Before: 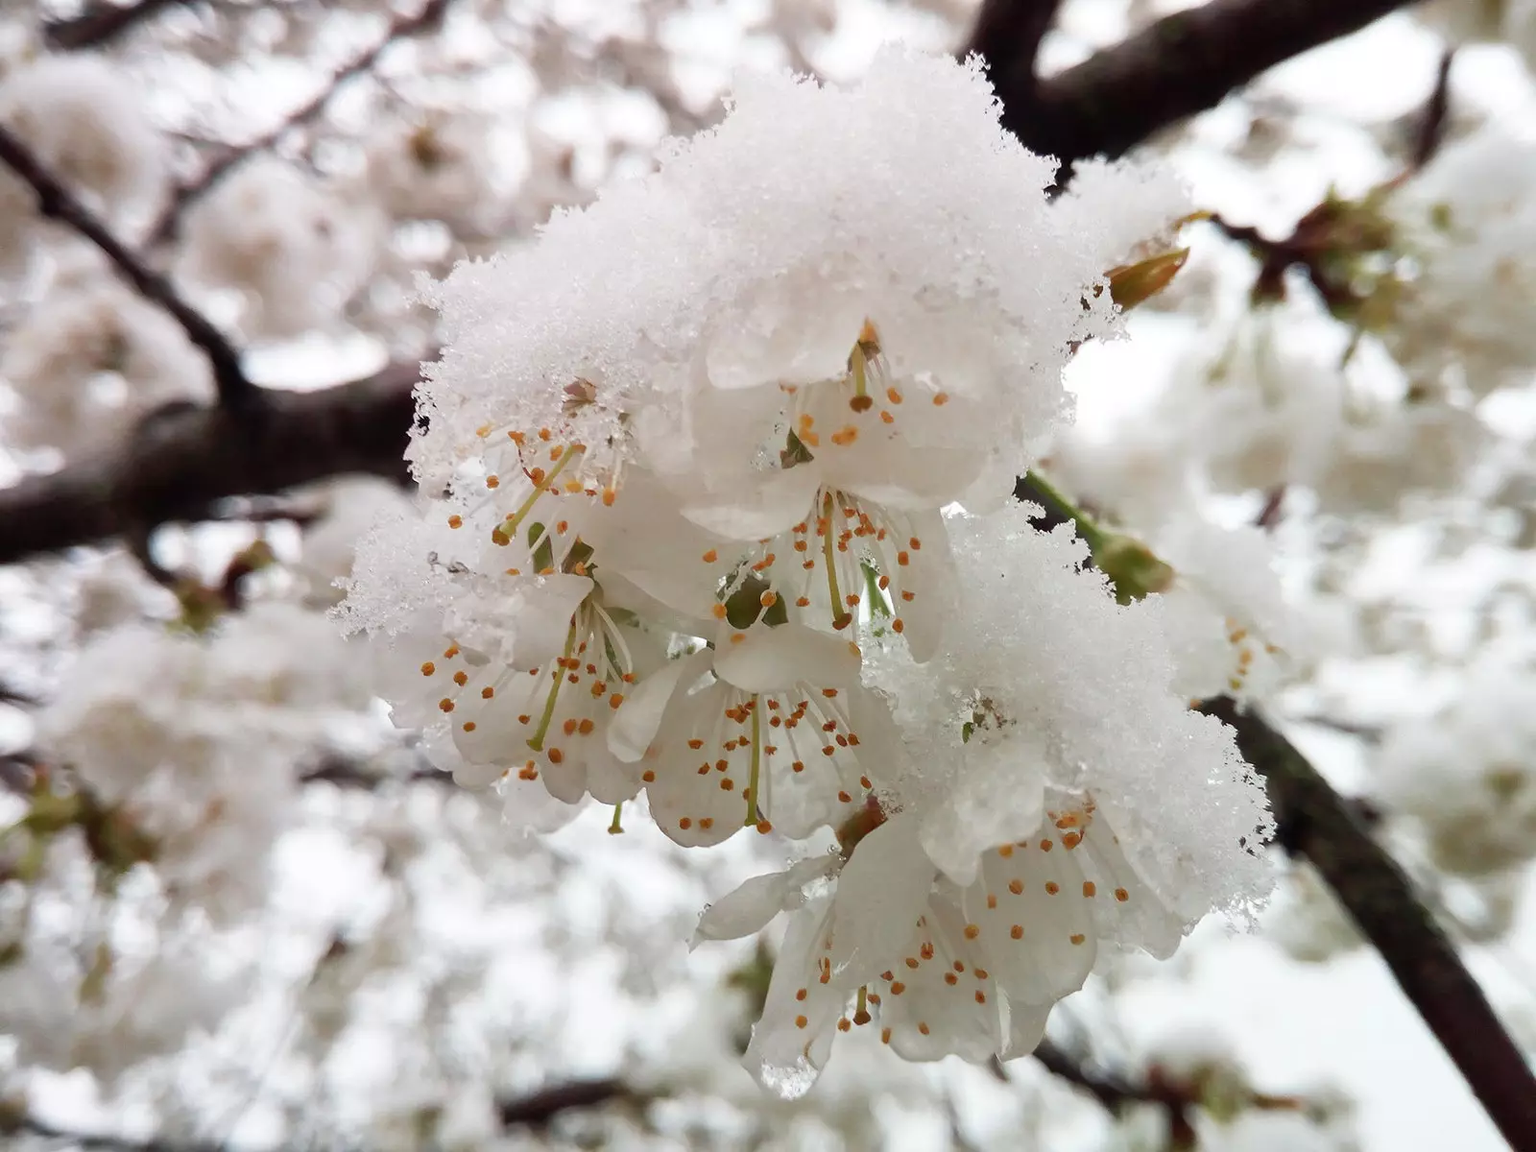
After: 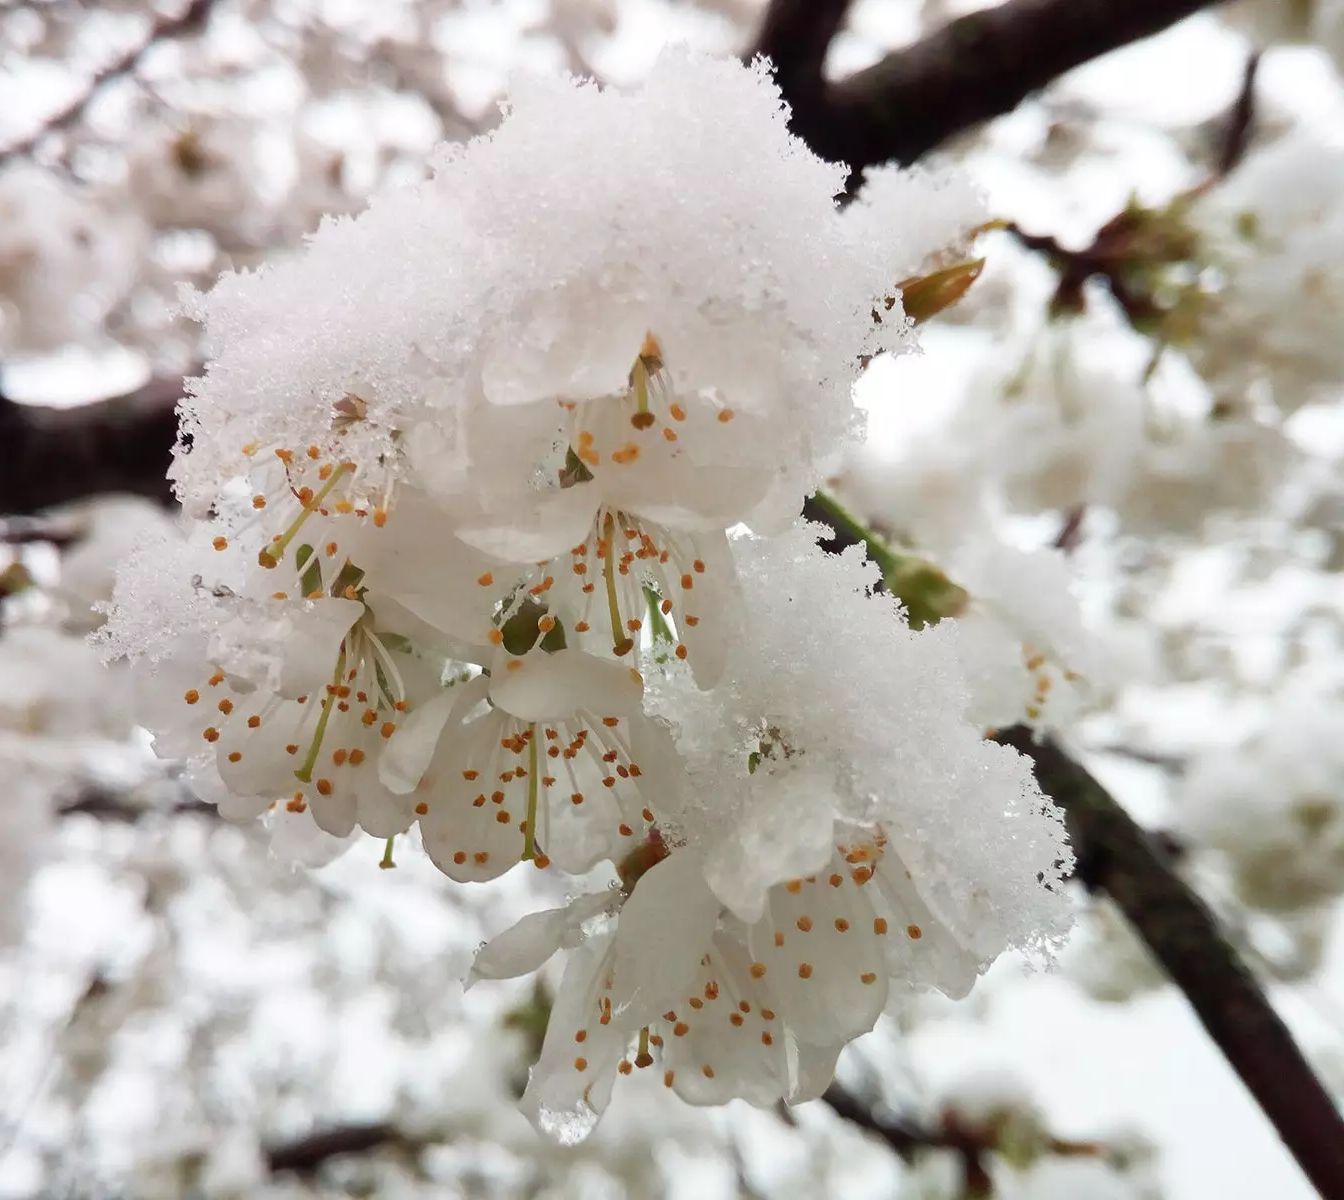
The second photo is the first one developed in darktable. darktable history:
crop: left 15.935%
